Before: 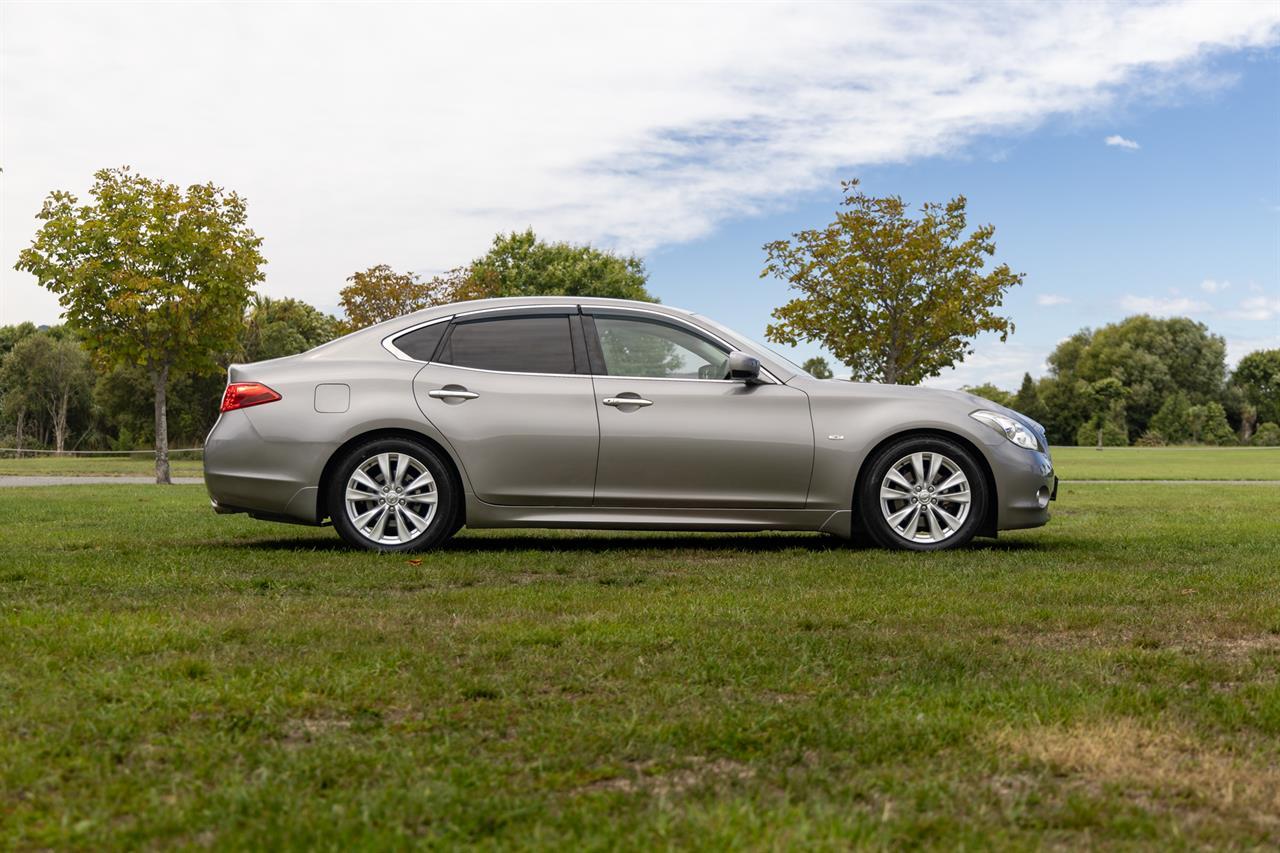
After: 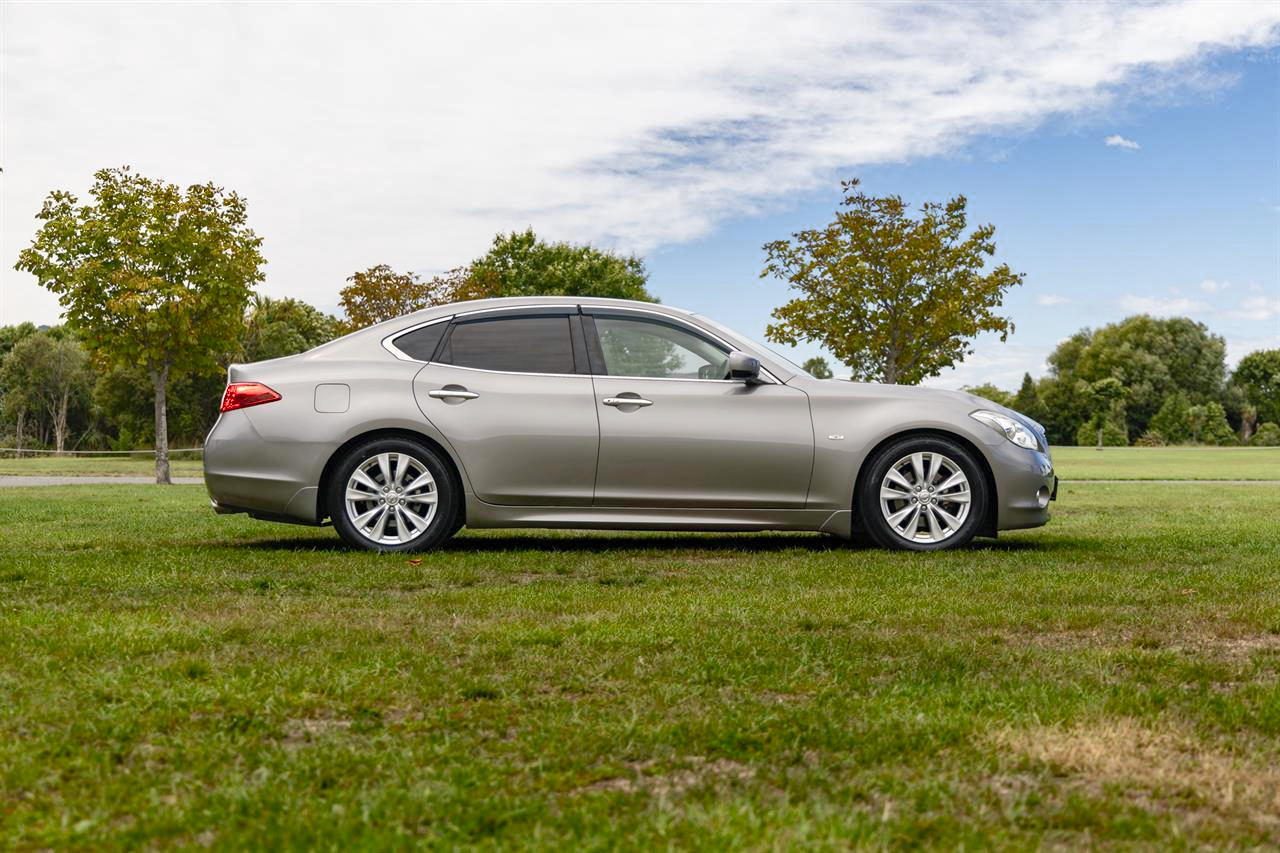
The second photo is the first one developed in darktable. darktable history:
color balance rgb: shadows lift › chroma 1.046%, shadows lift › hue 242.52°, perceptual saturation grading › global saturation 0.257%, perceptual saturation grading › highlights -30.175%, perceptual saturation grading › shadows 20.323%, global vibrance 1.316%, saturation formula JzAzBz (2021)
contrast brightness saturation: contrast 0.073, brightness 0.081, saturation 0.181
shadows and highlights: shadows 59.41, soften with gaussian
